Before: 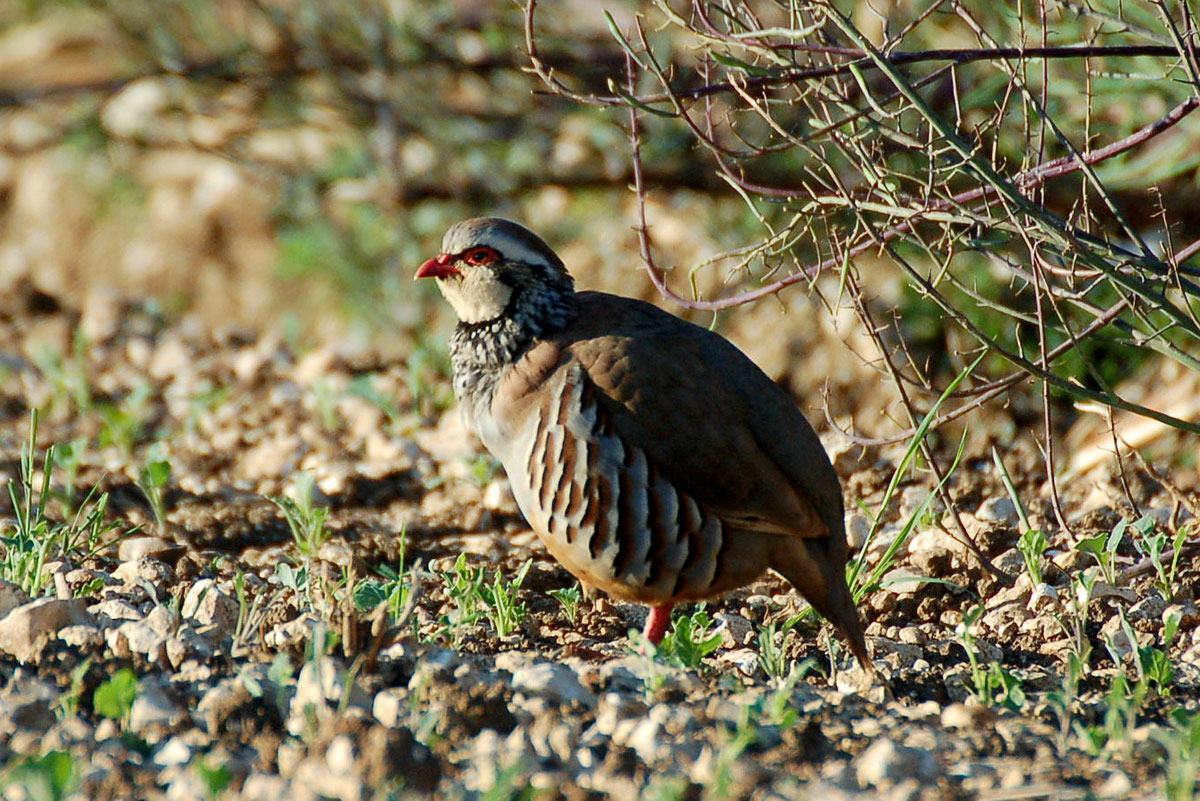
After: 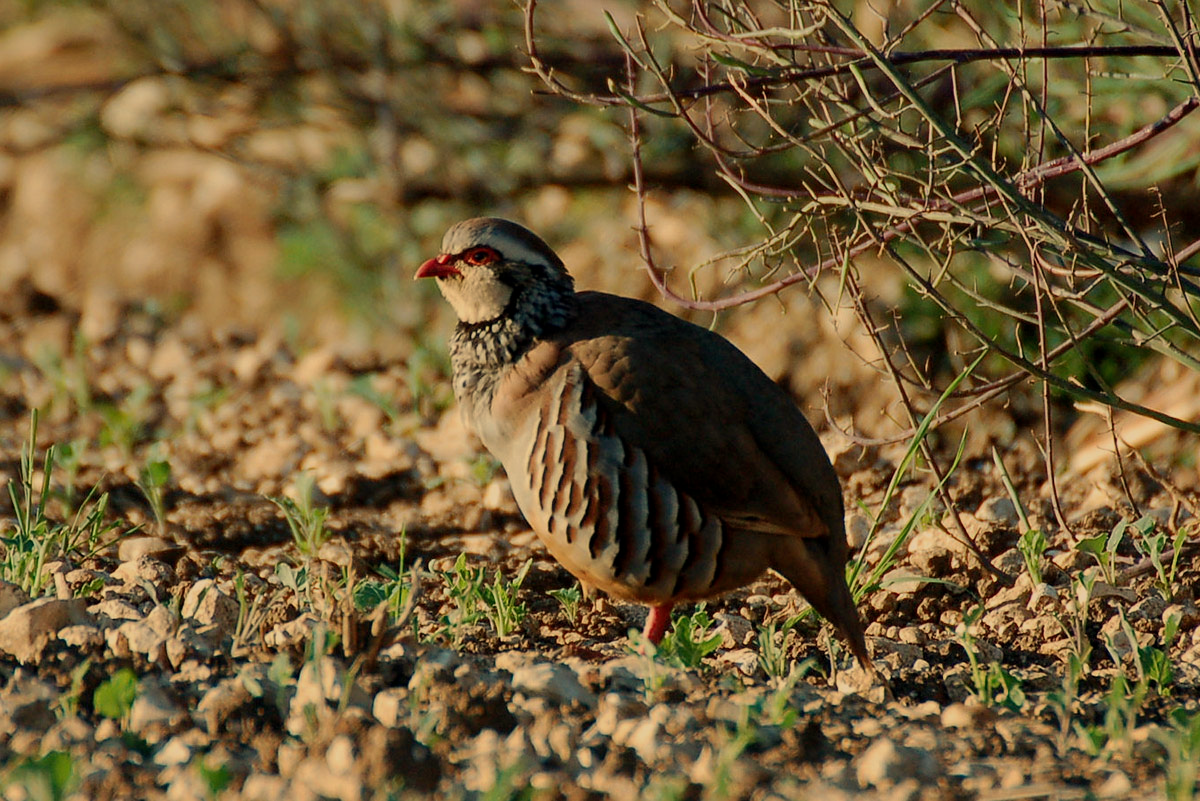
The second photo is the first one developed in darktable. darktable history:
white balance: red 1.138, green 0.996, blue 0.812
shadows and highlights: radius 125.46, shadows 30.51, highlights -30.51, low approximation 0.01, soften with gaussian
exposure: black level correction 0, exposure -0.766 EV, compensate highlight preservation false
